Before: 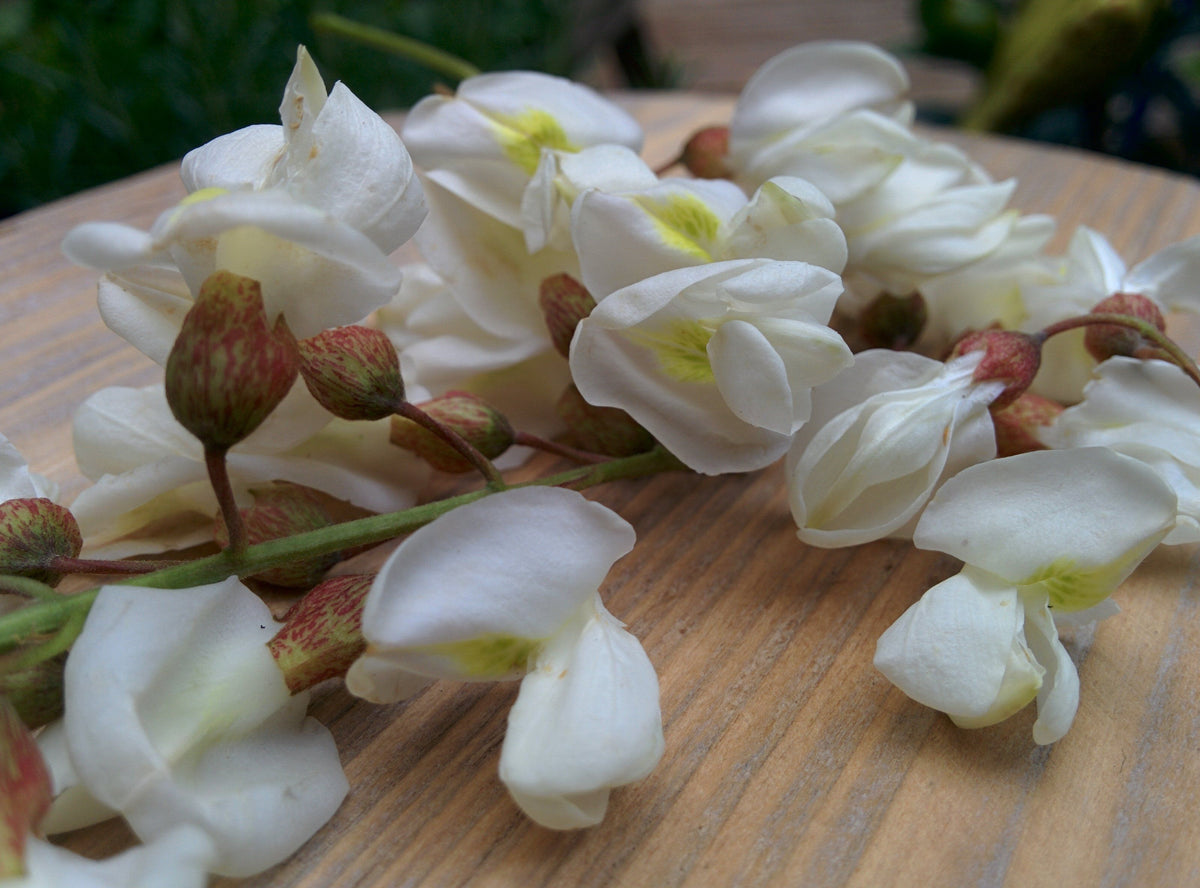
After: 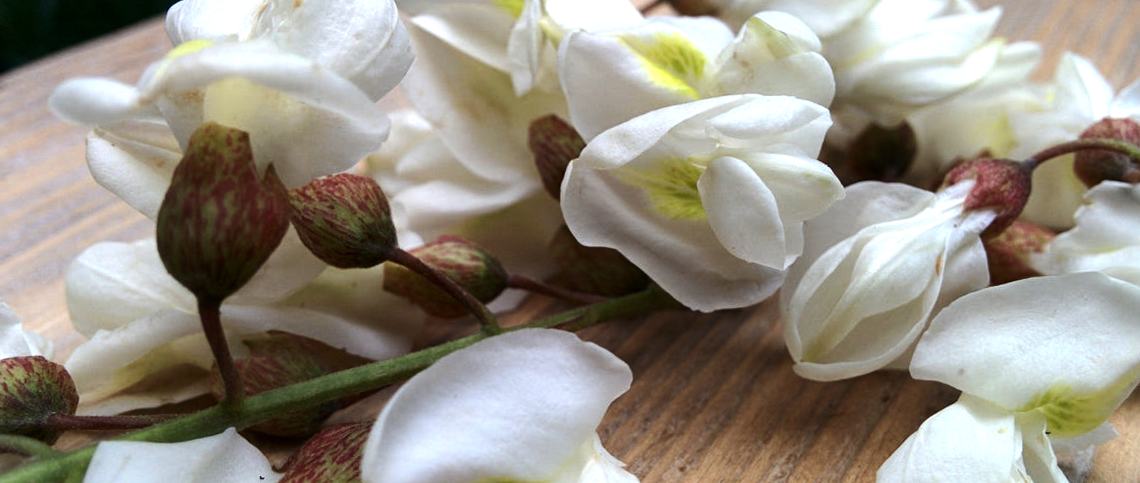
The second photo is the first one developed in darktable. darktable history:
tone equalizer: -8 EV -1.08 EV, -7 EV -1.01 EV, -6 EV -0.867 EV, -5 EV -0.578 EV, -3 EV 0.578 EV, -2 EV 0.867 EV, -1 EV 1.01 EV, +0 EV 1.08 EV, edges refinement/feathering 500, mask exposure compensation -1.57 EV, preserve details no
crop: left 1.744%, top 19.225%, right 5.069%, bottom 28.357%
rotate and perspective: rotation -1.77°, lens shift (horizontal) 0.004, automatic cropping off
